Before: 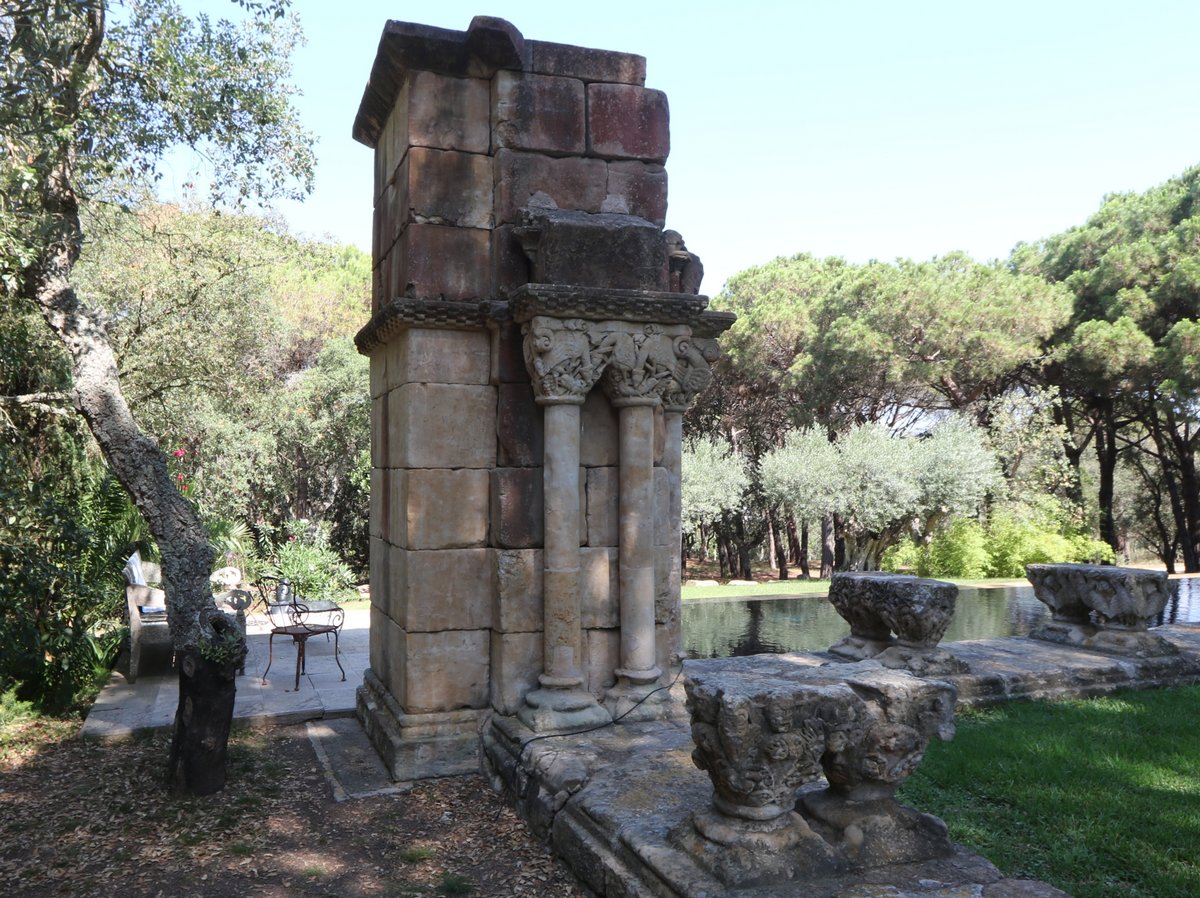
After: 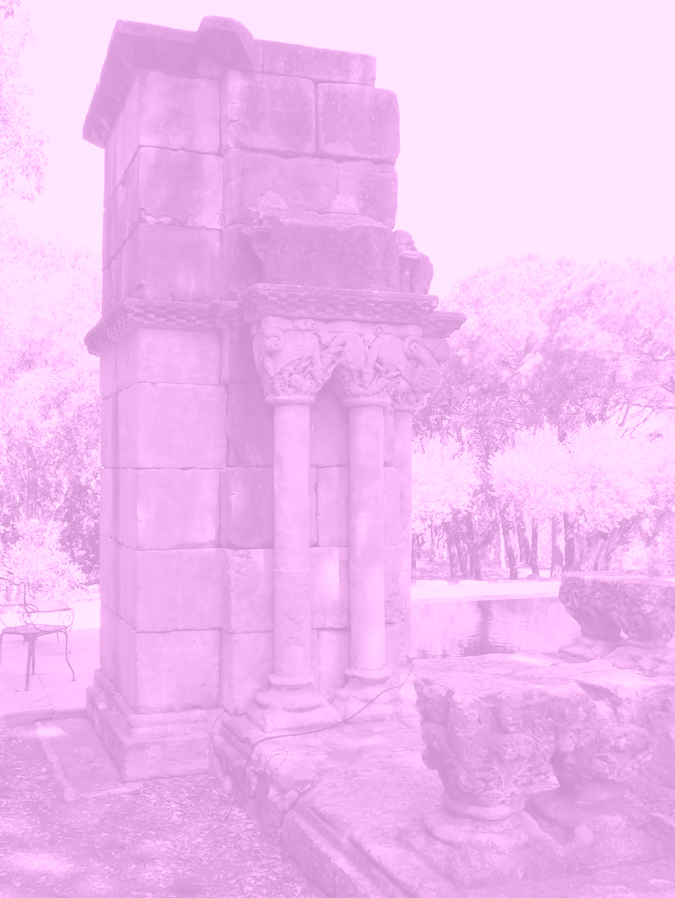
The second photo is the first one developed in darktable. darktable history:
crop and rotate: left 22.516%, right 21.234%
colorize: hue 331.2°, saturation 69%, source mix 30.28%, lightness 69.02%, version 1
exposure: black level correction 0.001, exposure 0.14 EV, compensate highlight preservation false
